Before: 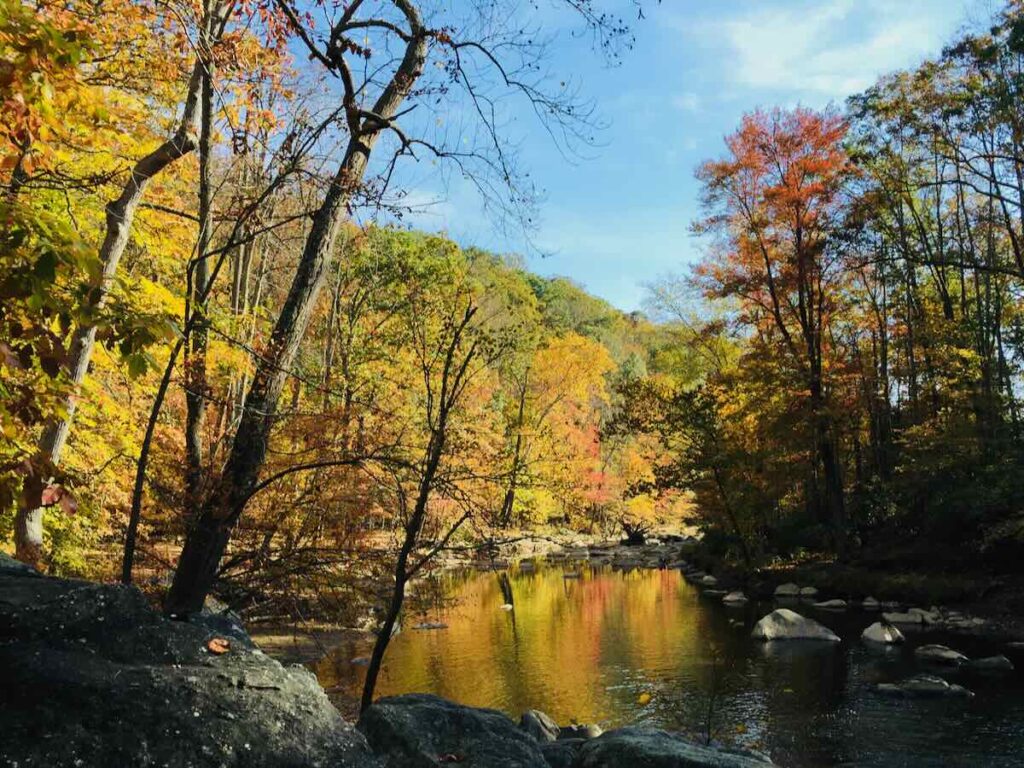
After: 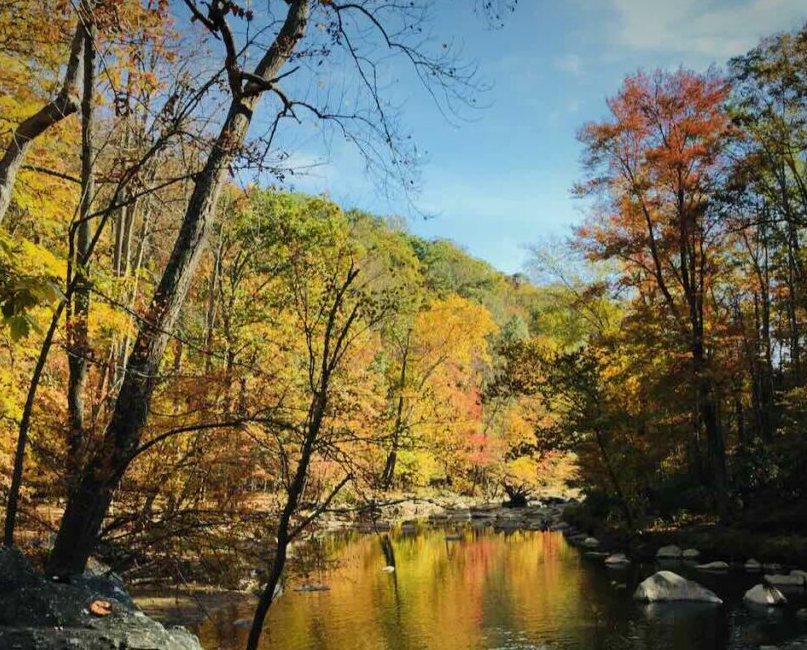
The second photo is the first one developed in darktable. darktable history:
vignetting: fall-off start 85.34%, fall-off radius 80.71%, saturation -0.035, center (-0.026, 0.404), width/height ratio 1.218
crop: left 11.605%, top 5.041%, right 9.575%, bottom 10.218%
